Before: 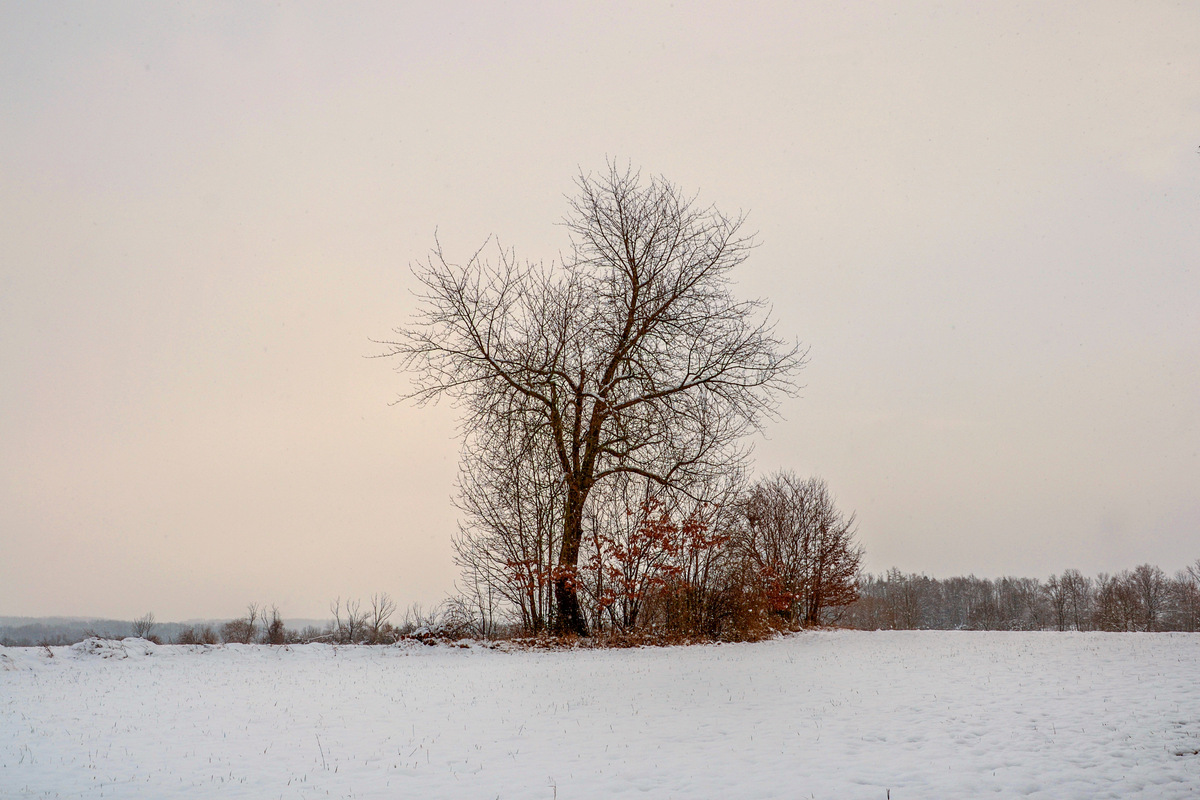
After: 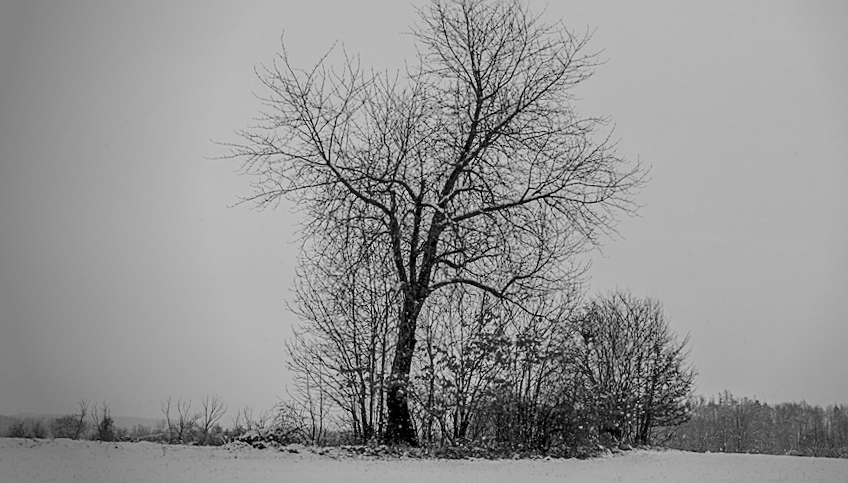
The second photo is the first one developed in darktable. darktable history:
monochrome: a 32, b 64, size 2.3
rotate and perspective: rotation -1°, crop left 0.011, crop right 0.989, crop top 0.025, crop bottom 0.975
bloom: size 5%, threshold 95%, strength 15%
crop and rotate: angle -3.37°, left 9.79%, top 20.73%, right 12.42%, bottom 11.82%
white balance: red 0.948, green 1.02, blue 1.176
filmic rgb: black relative exposure -13 EV, threshold 3 EV, target white luminance 85%, hardness 6.3, latitude 42.11%, contrast 0.858, shadows ↔ highlights balance 8.63%, color science v4 (2020), enable highlight reconstruction true
vignetting: fall-off start 73.57%, center (0.22, -0.235)
sharpen: on, module defaults
